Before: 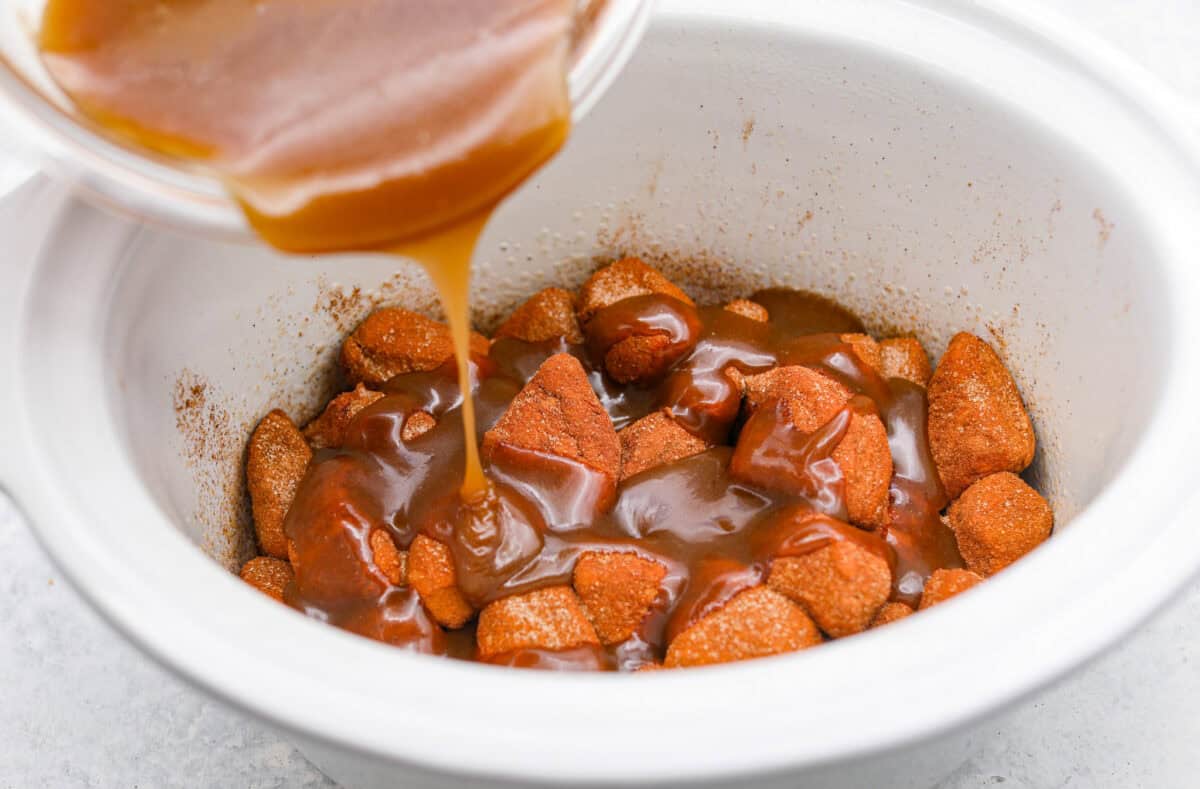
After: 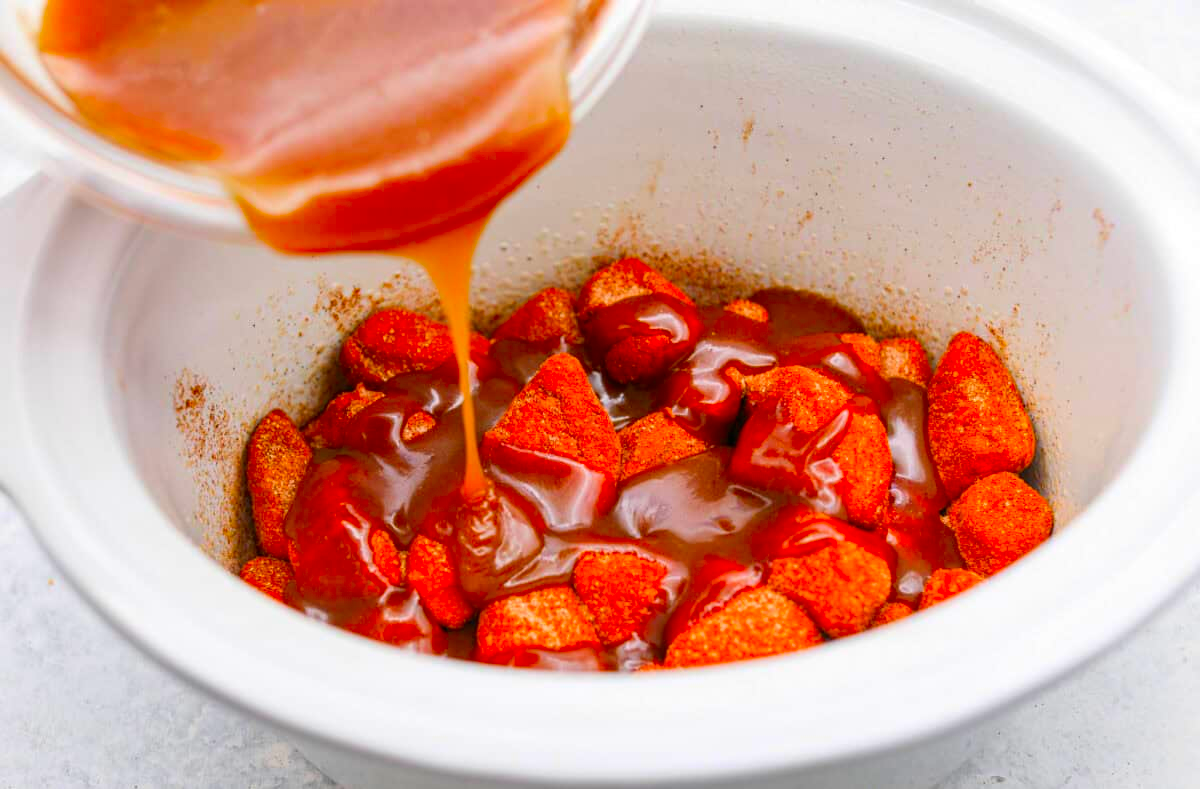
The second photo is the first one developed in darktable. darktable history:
color correction: highlights b* -0.027, saturation 1.8
